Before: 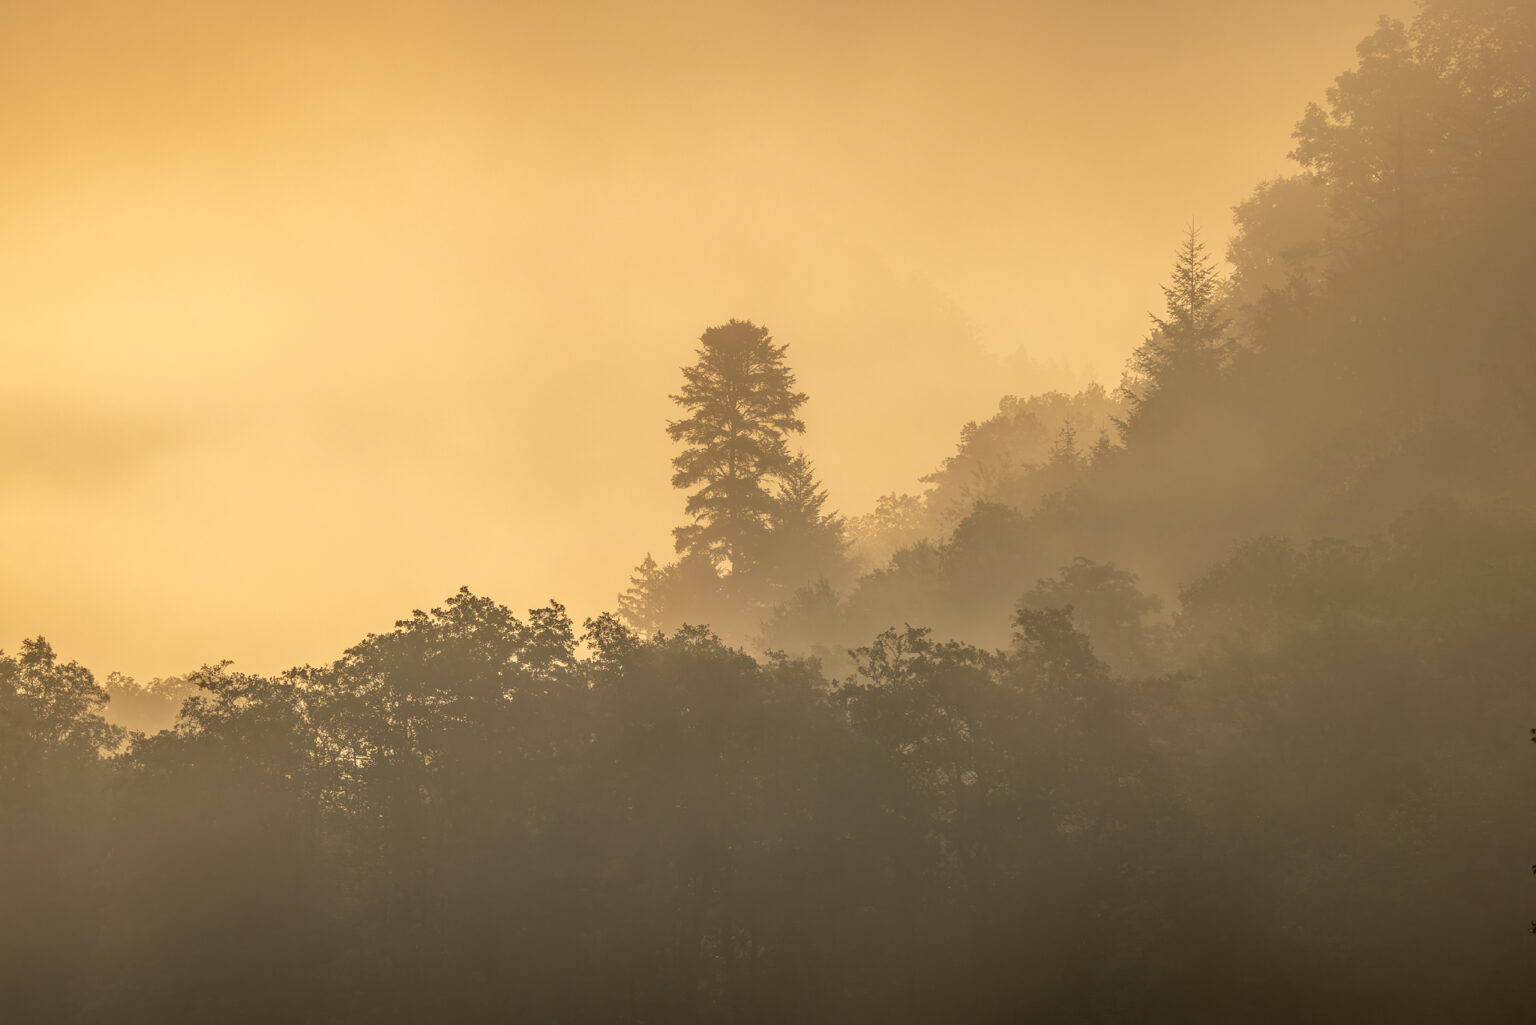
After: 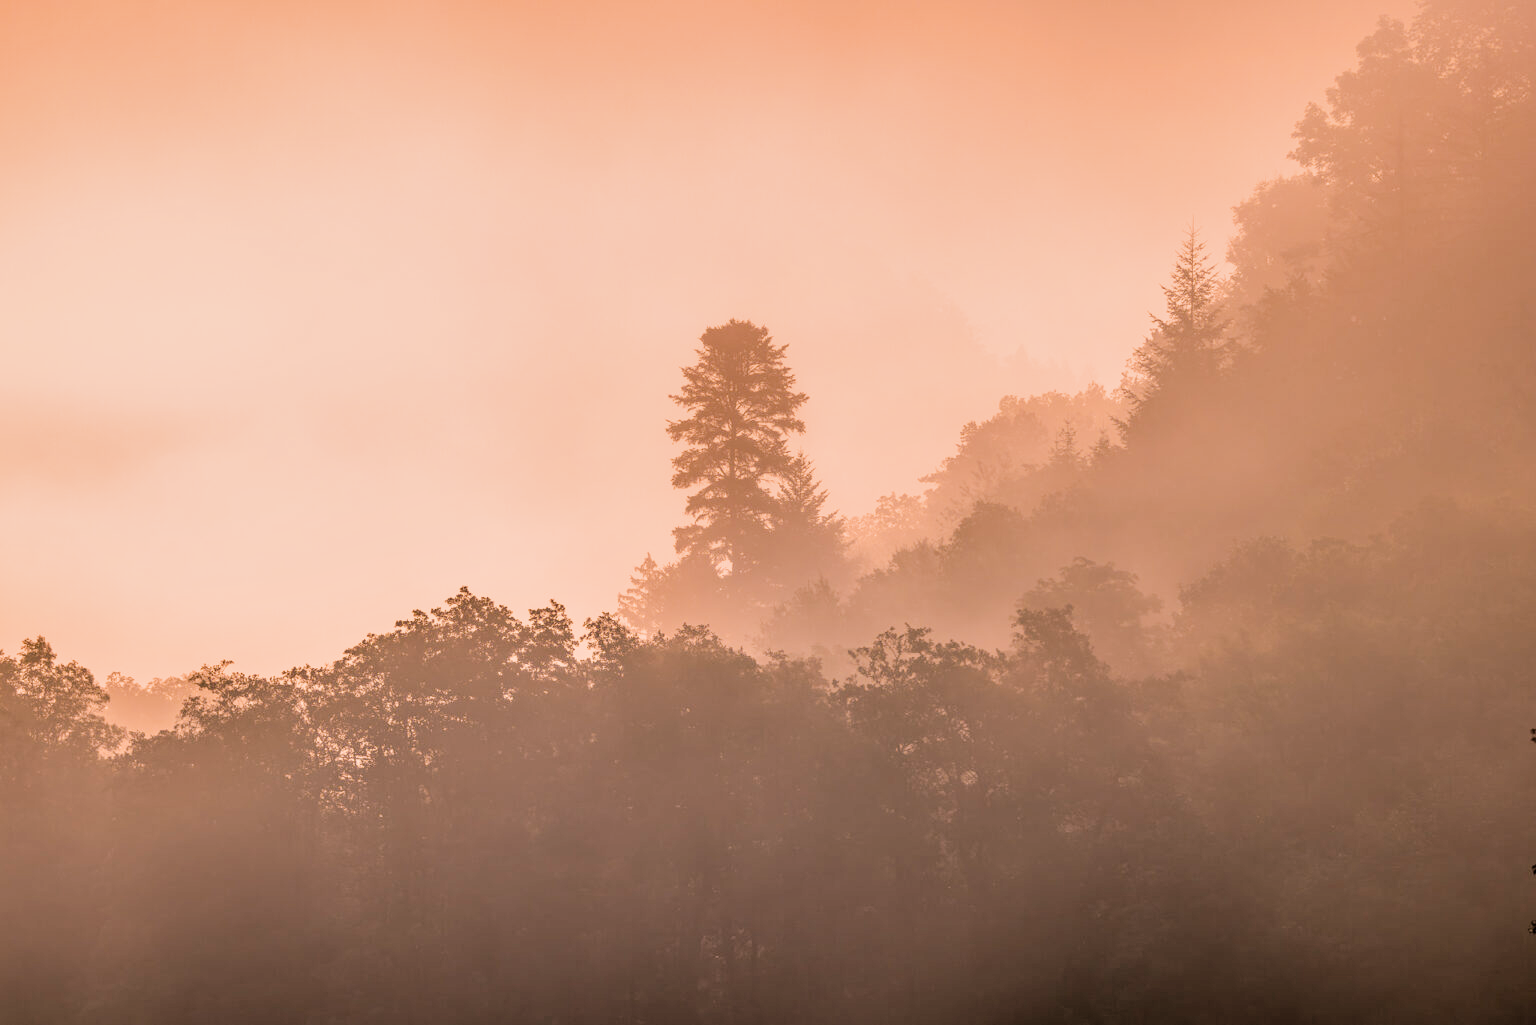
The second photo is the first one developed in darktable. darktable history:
exposure: black level correction 0, exposure 0.5 EV, compensate exposure bias true, compensate highlight preservation false
white balance: red 1.188, blue 1.11
filmic rgb: black relative exposure -5 EV, hardness 2.88, contrast 1.2, highlights saturation mix -30%
shadows and highlights: shadows 35, highlights -35, soften with gaussian
